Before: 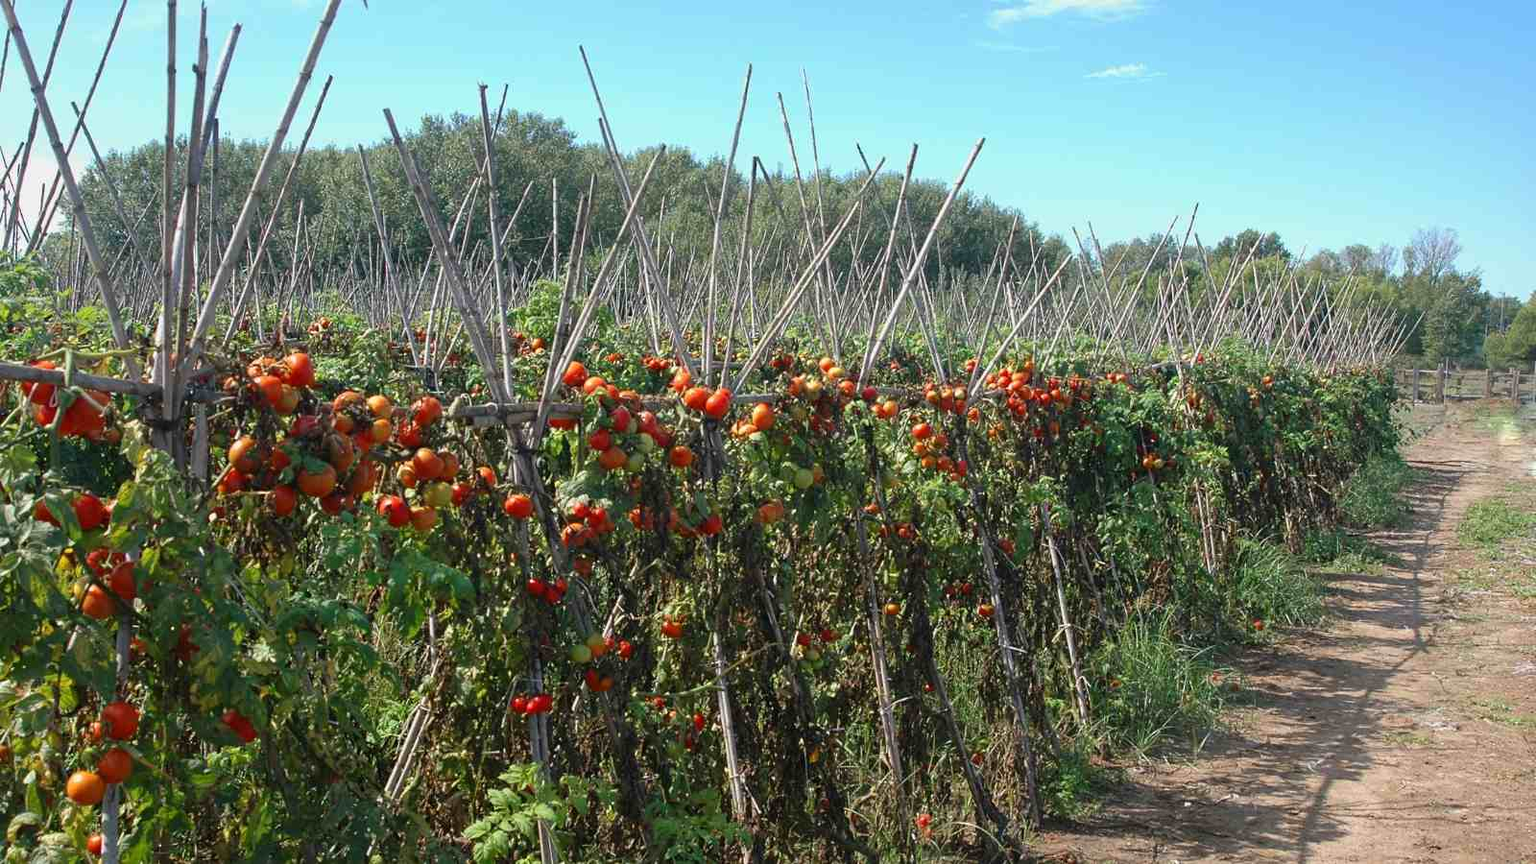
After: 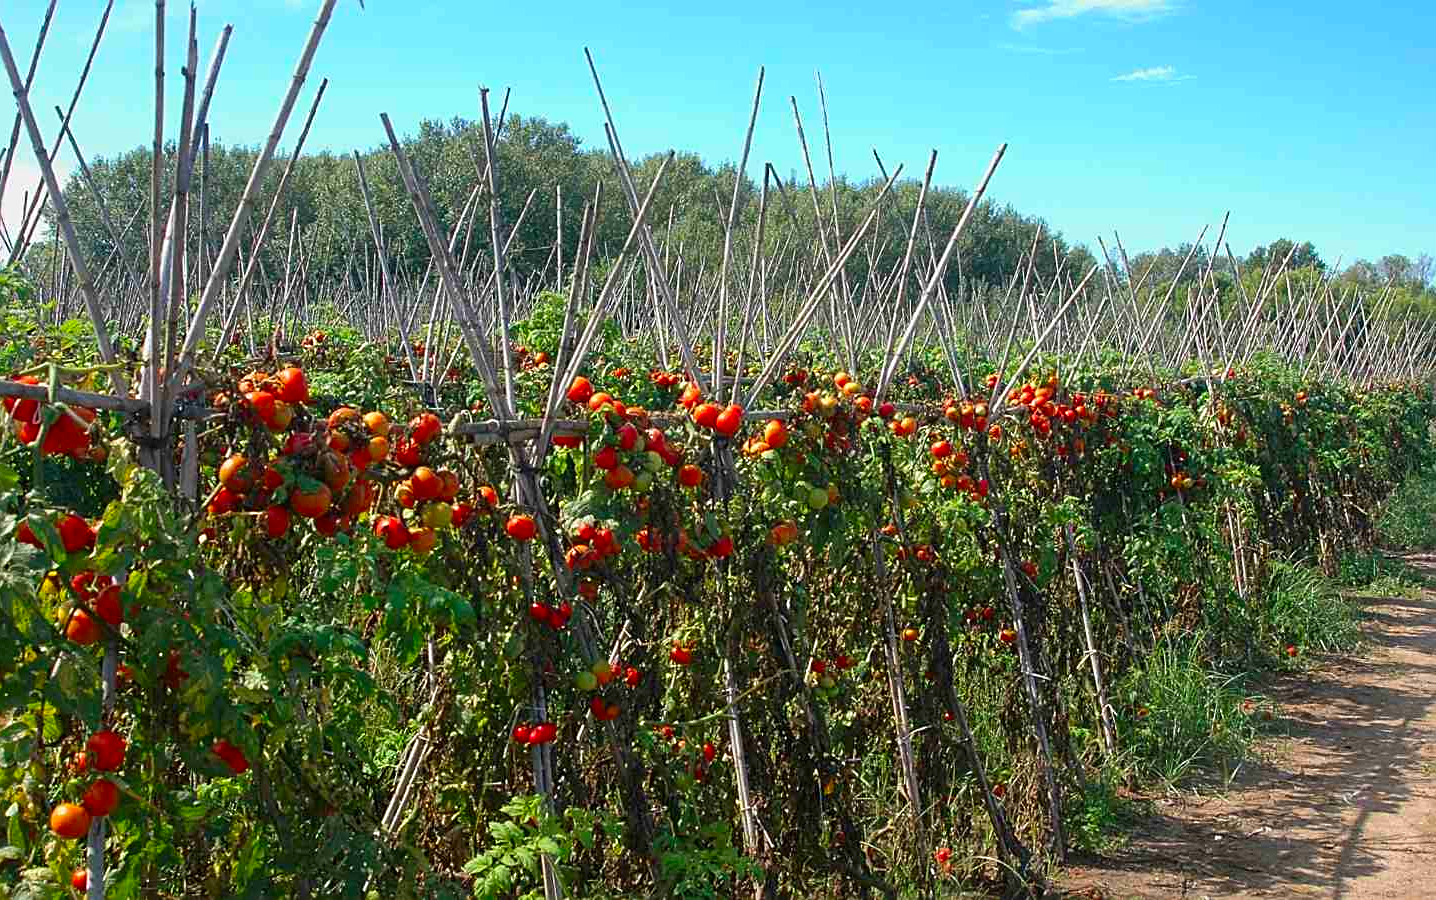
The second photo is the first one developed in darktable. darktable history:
crop and rotate: left 1.261%, right 8.965%
sharpen: amount 0.495
contrast brightness saturation: brightness -0.021, saturation 0.358
